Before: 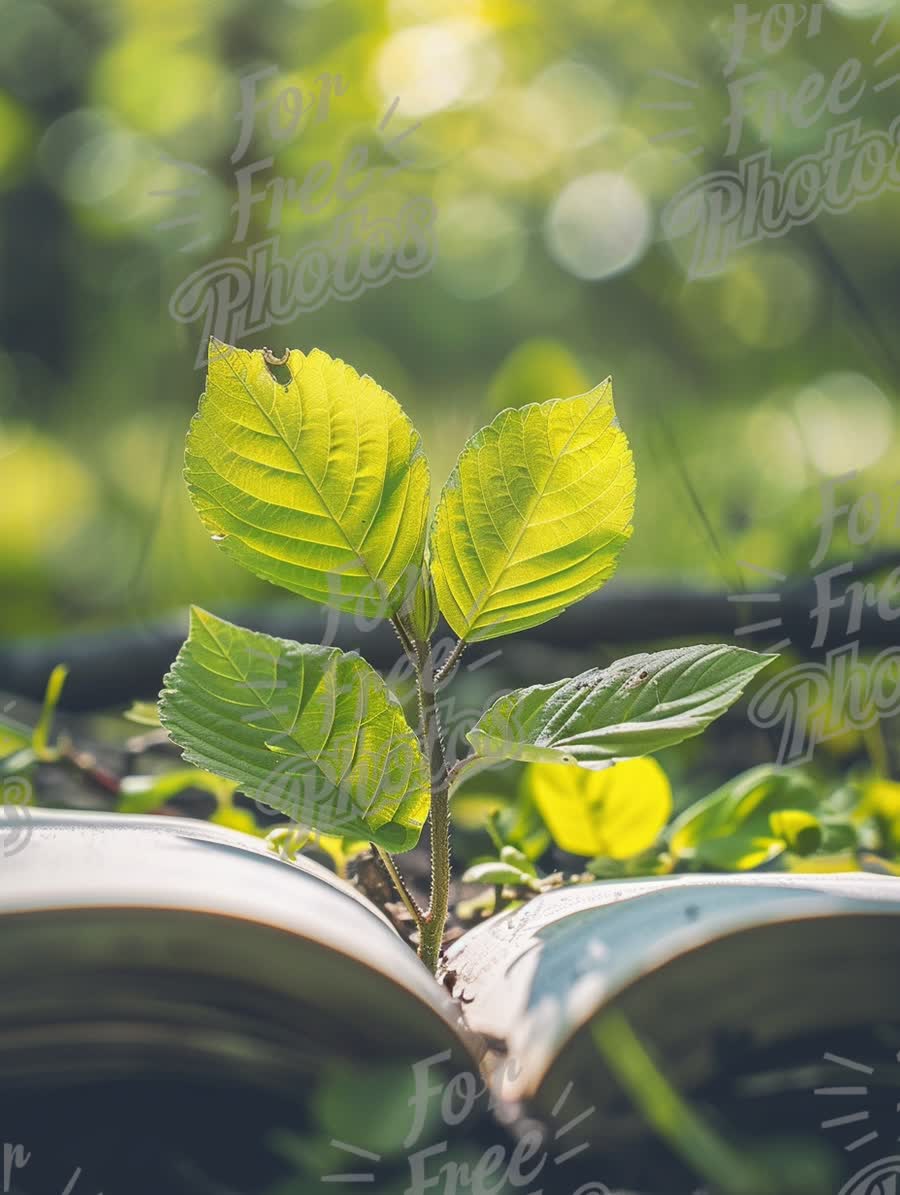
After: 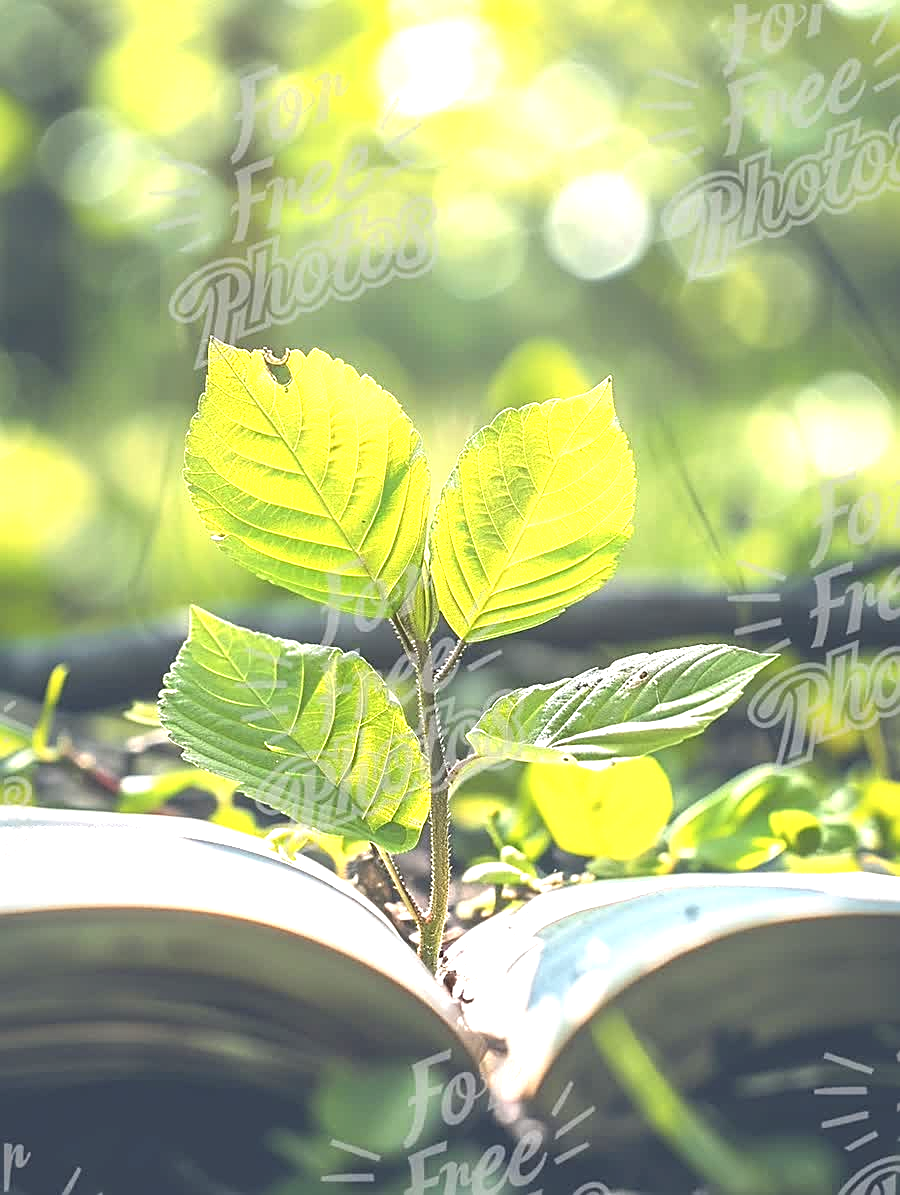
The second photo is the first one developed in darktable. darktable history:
exposure: black level correction 0, exposure 1.2 EV, compensate highlight preservation false
sharpen: on, module defaults
contrast brightness saturation: saturation -0.07
